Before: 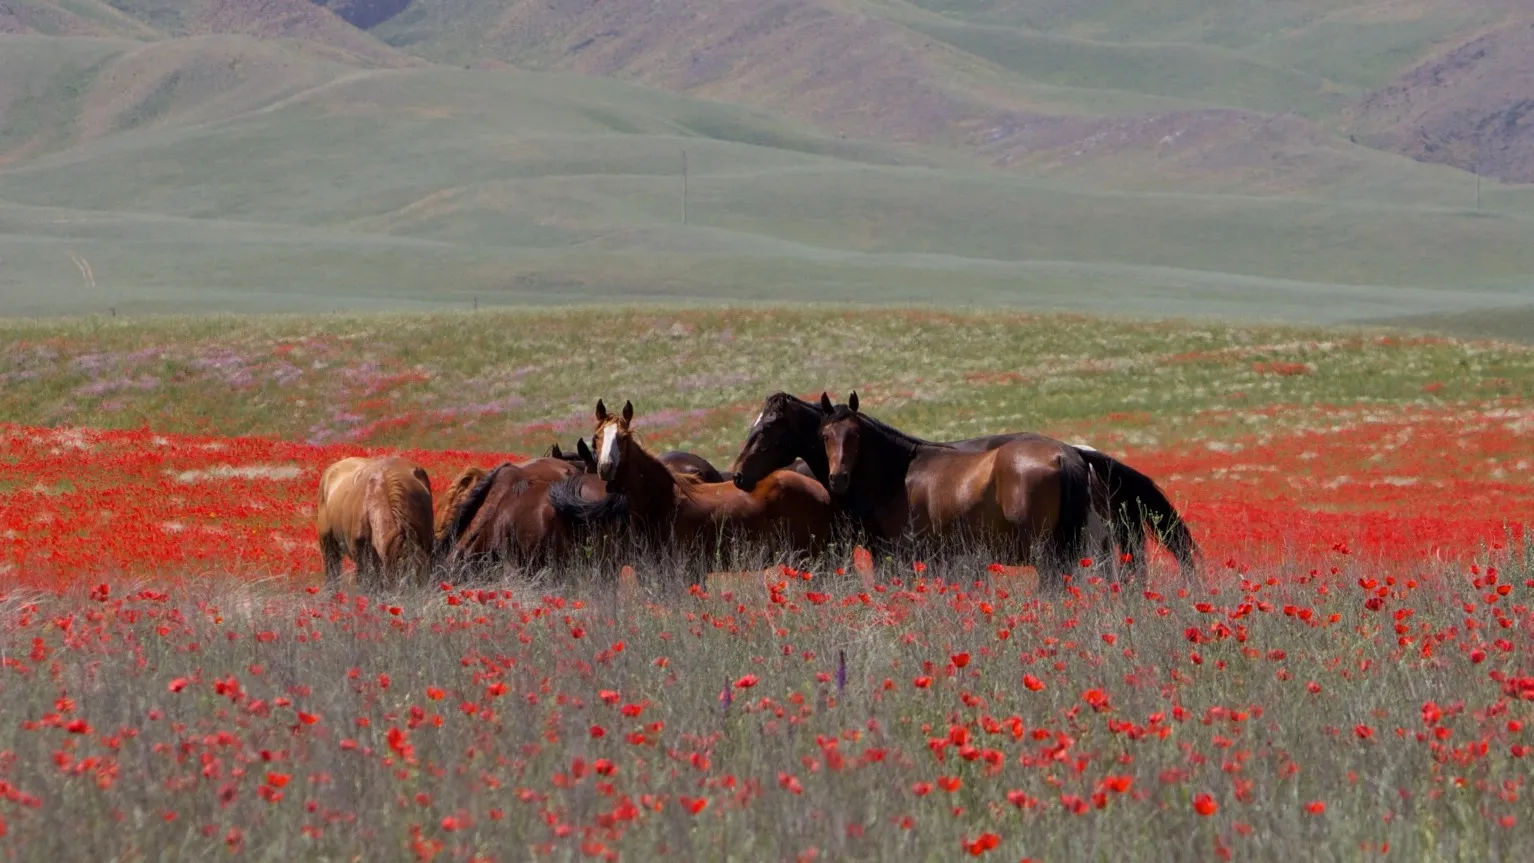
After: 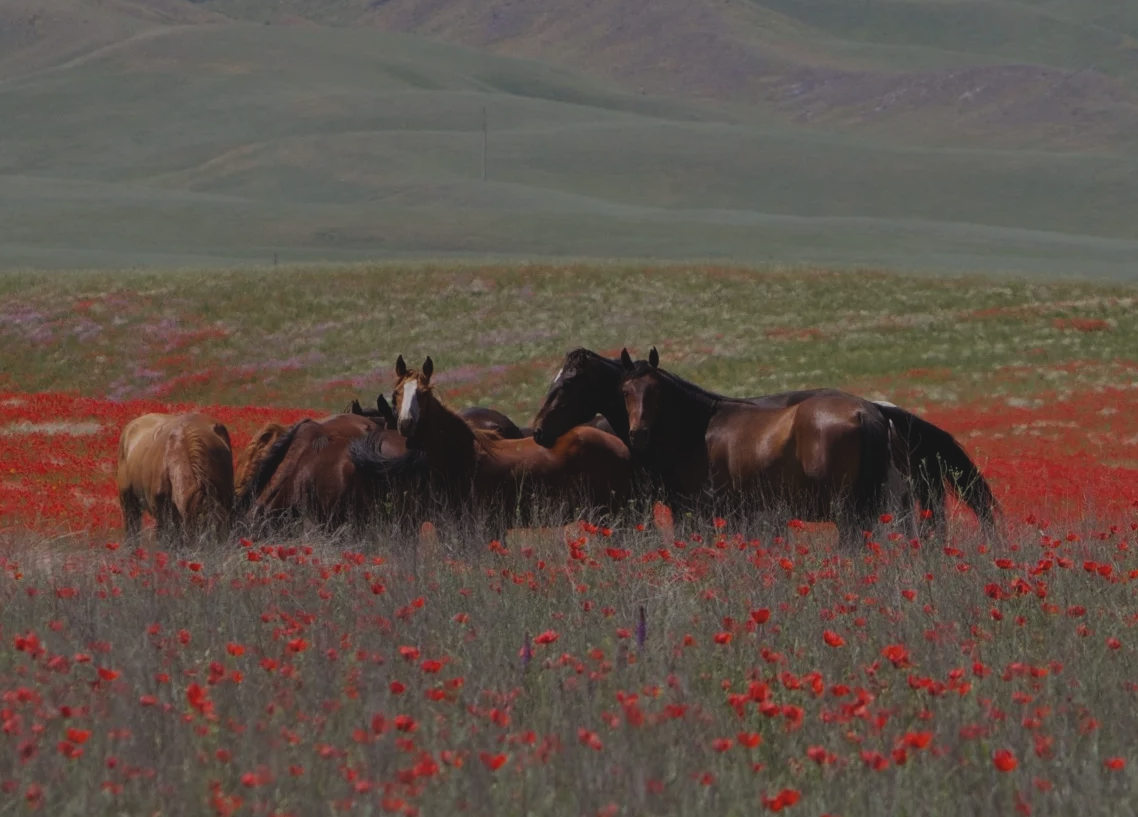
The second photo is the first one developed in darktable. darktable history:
tone equalizer: on, module defaults
crop and rotate: left 13.15%, top 5.251%, right 12.609%
exposure: black level correction -0.016, exposure -1.018 EV, compensate highlight preservation false
